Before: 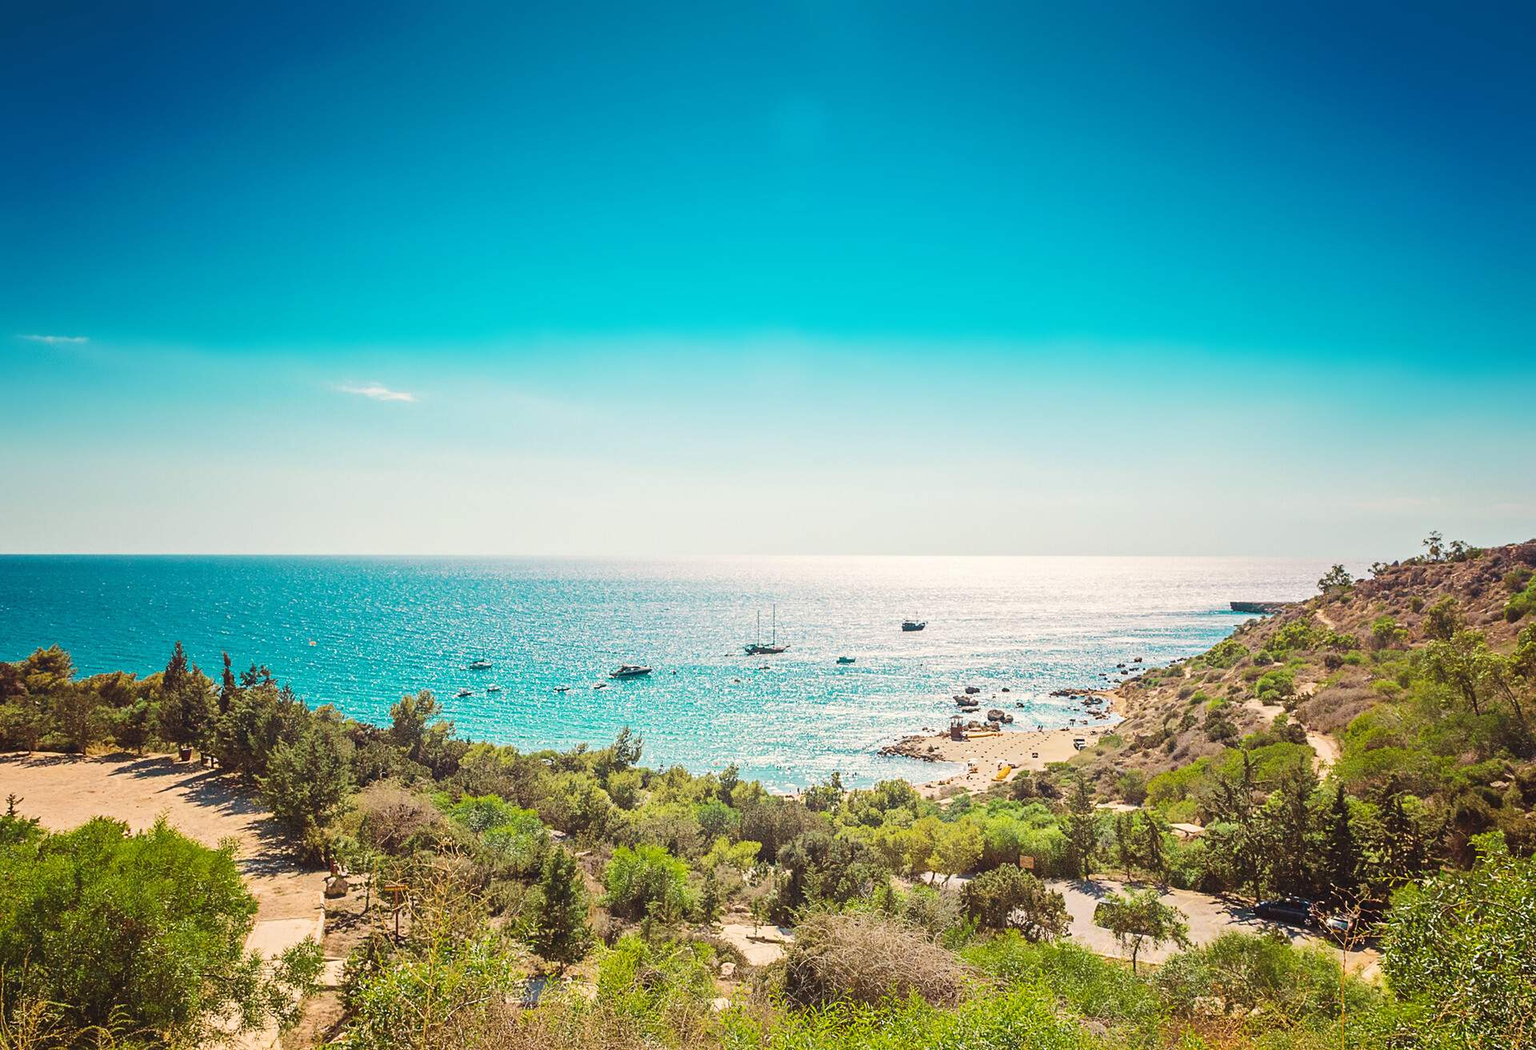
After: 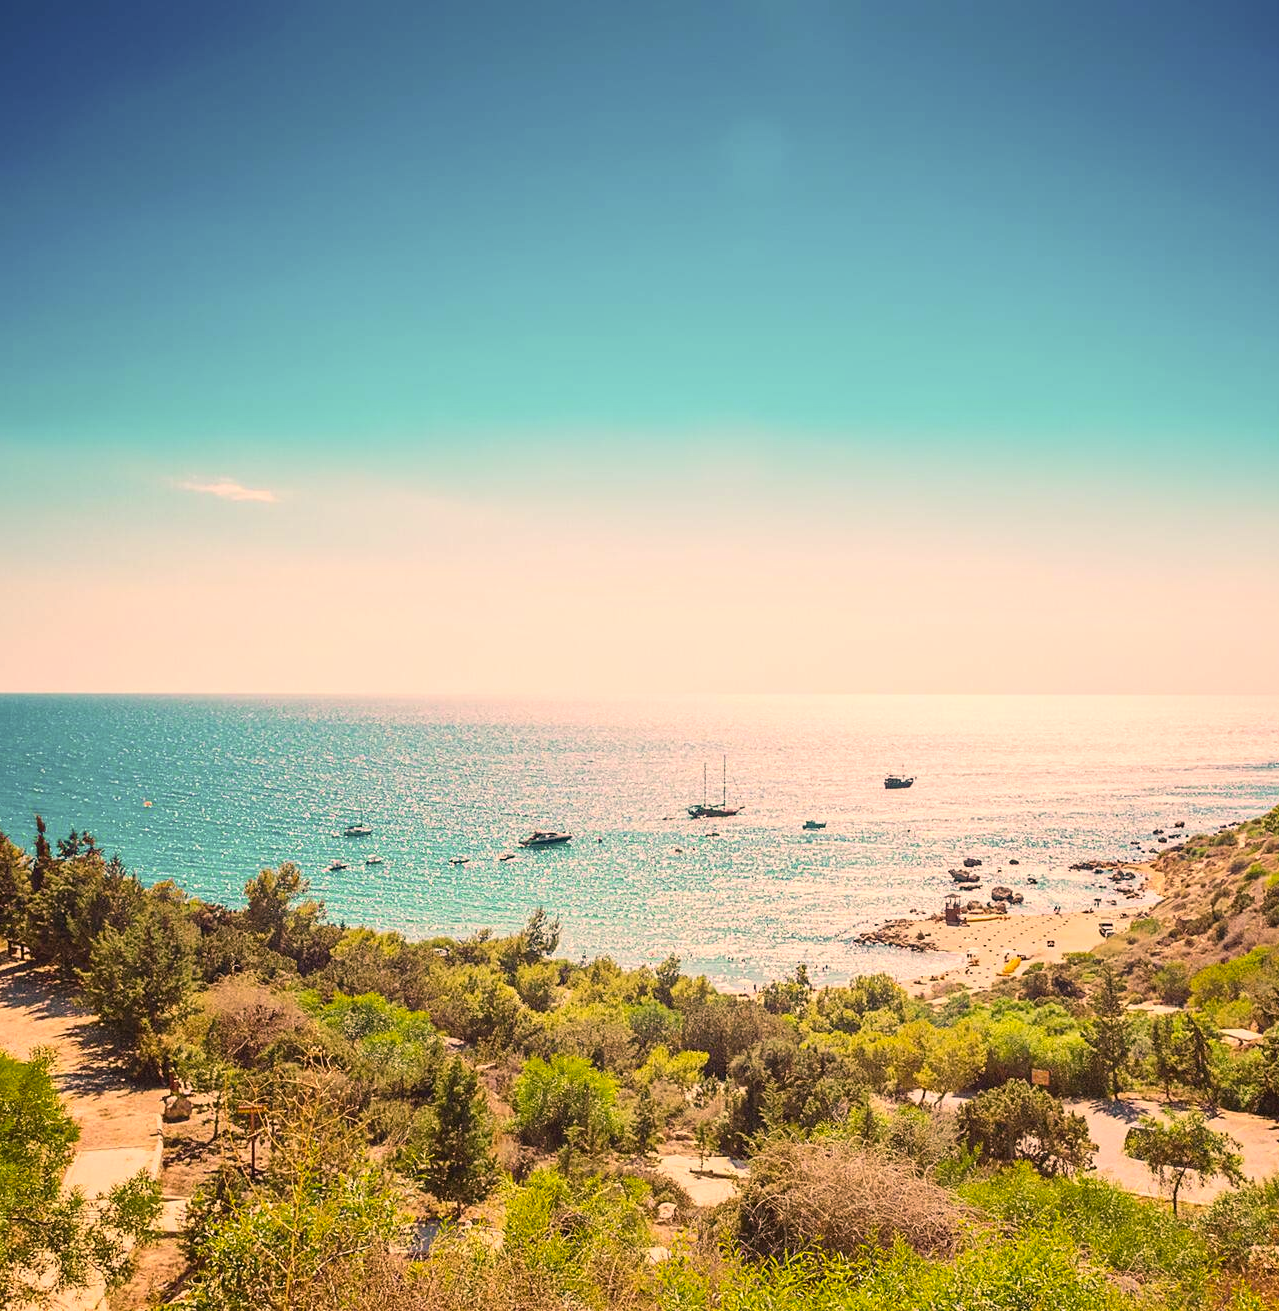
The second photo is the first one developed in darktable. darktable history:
color correction: highlights a* 17.88, highlights b* 18.79
crop and rotate: left 12.673%, right 20.66%
shadows and highlights: shadows -30, highlights 30
